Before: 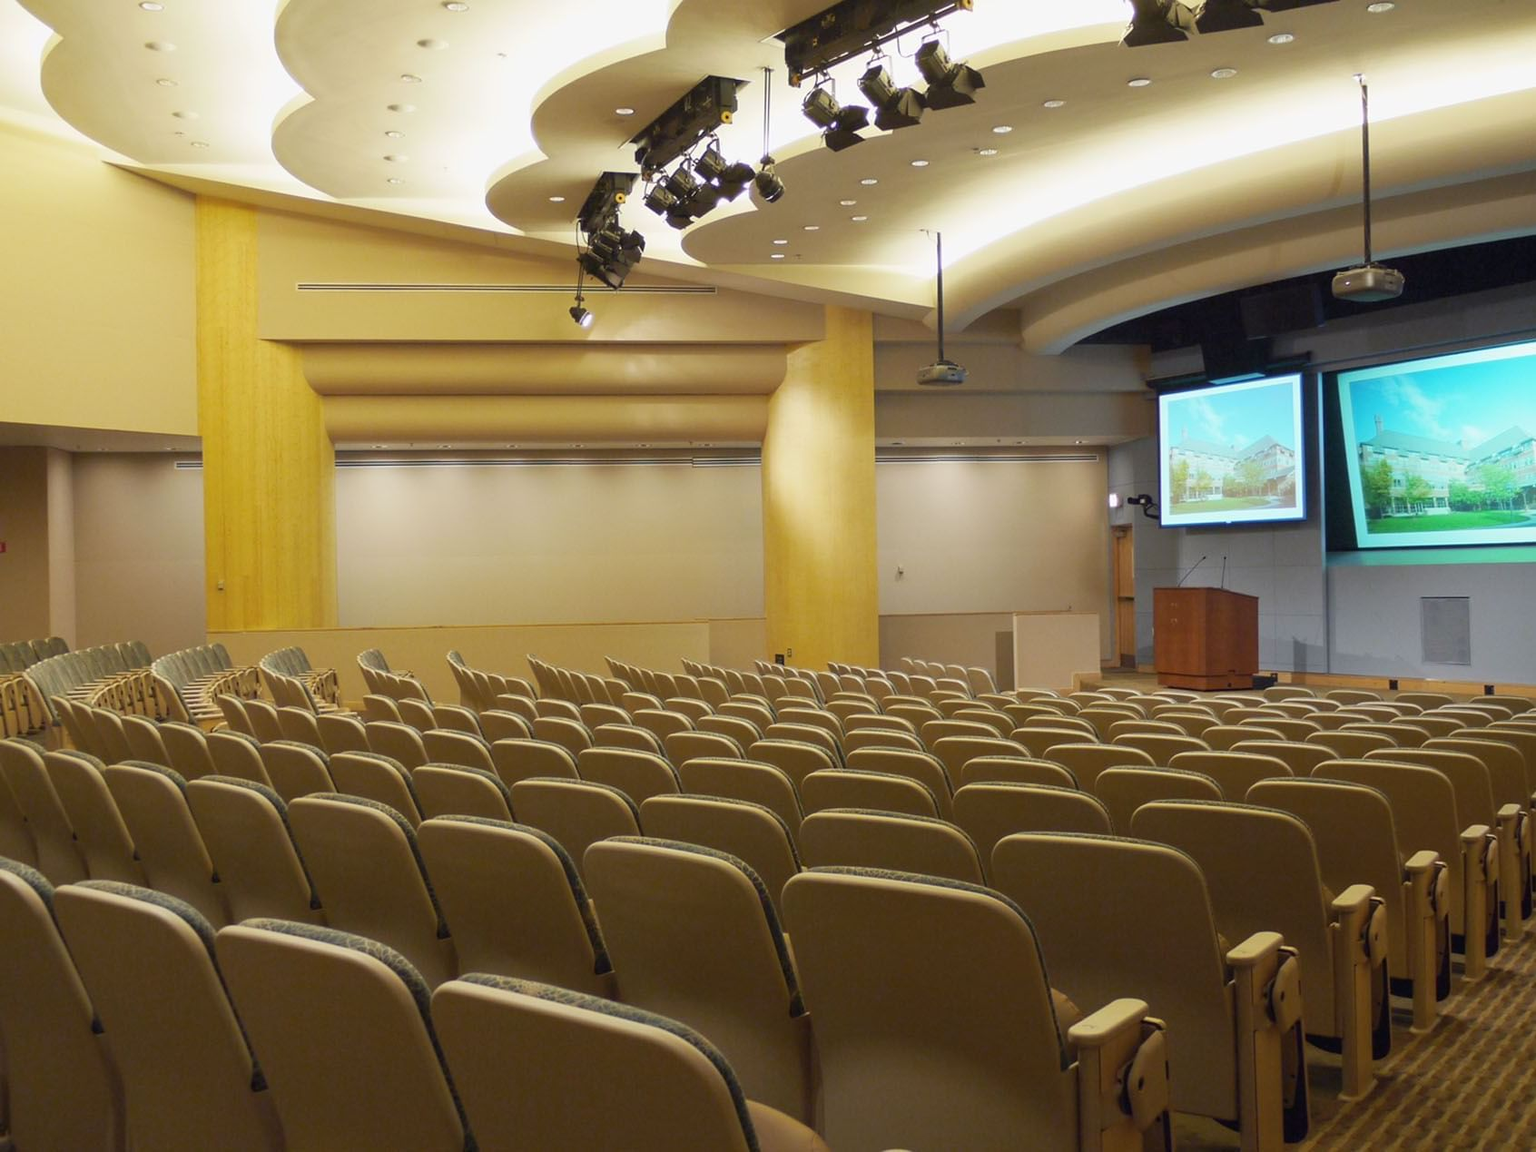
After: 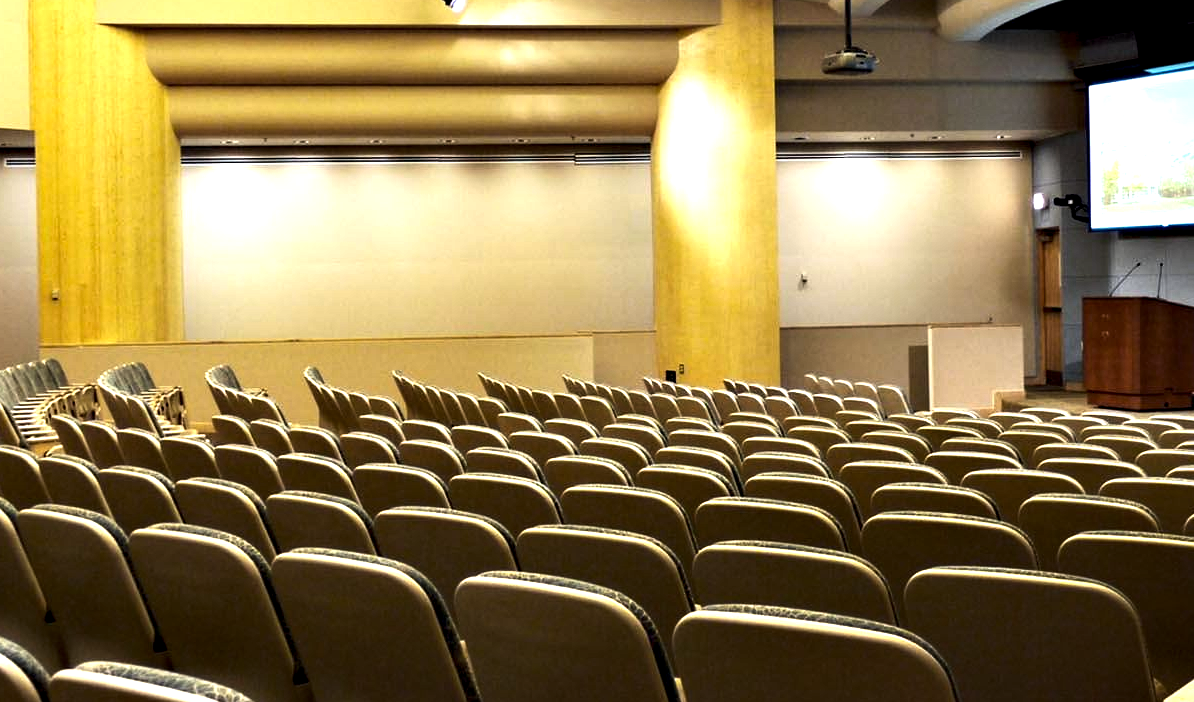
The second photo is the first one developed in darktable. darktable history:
base curve: curves: ch0 [(0, 0) (0.303, 0.277) (1, 1)]
tone equalizer: -8 EV -1.08 EV, -7 EV -1.01 EV, -6 EV -0.867 EV, -5 EV -0.578 EV, -3 EV 0.578 EV, -2 EV 0.867 EV, -1 EV 1.01 EV, +0 EV 1.08 EV, edges refinement/feathering 500, mask exposure compensation -1.57 EV, preserve details no
contrast equalizer: octaves 7, y [[0.6 ×6], [0.55 ×6], [0 ×6], [0 ×6], [0 ×6]]
crop: left 11.123%, top 27.61%, right 18.3%, bottom 17.034%
